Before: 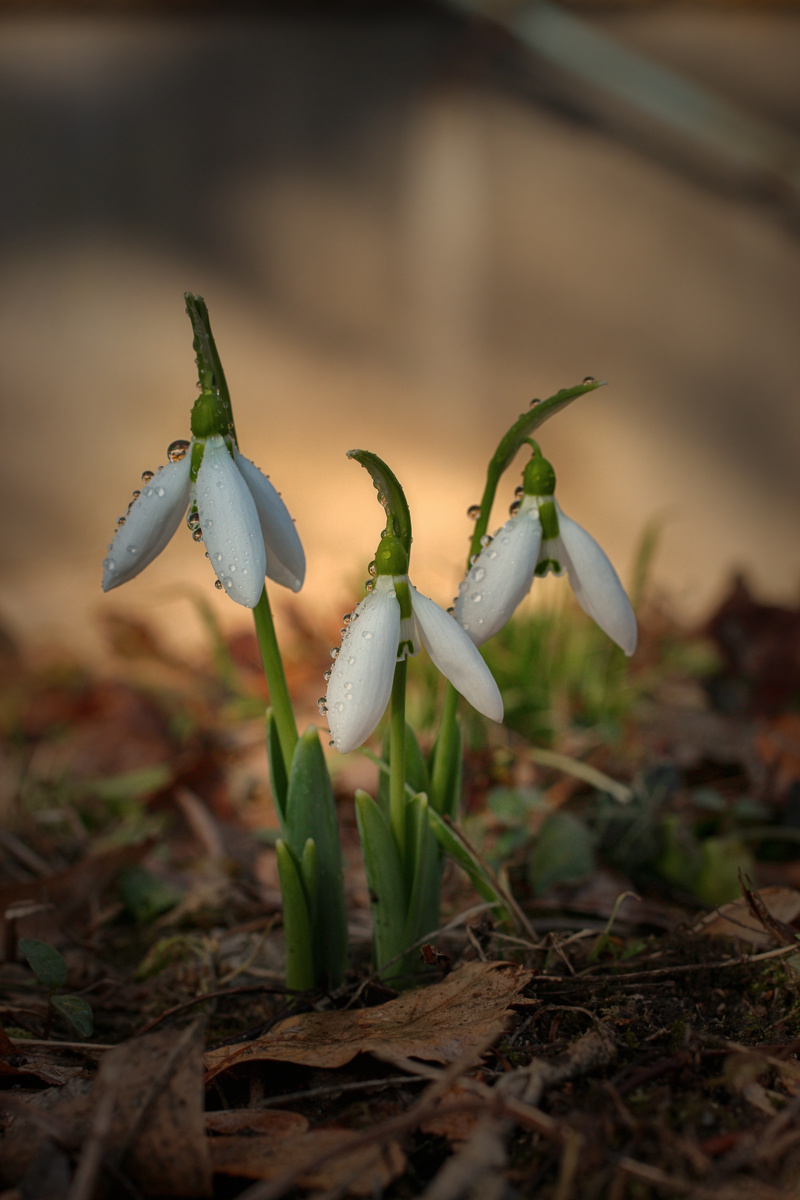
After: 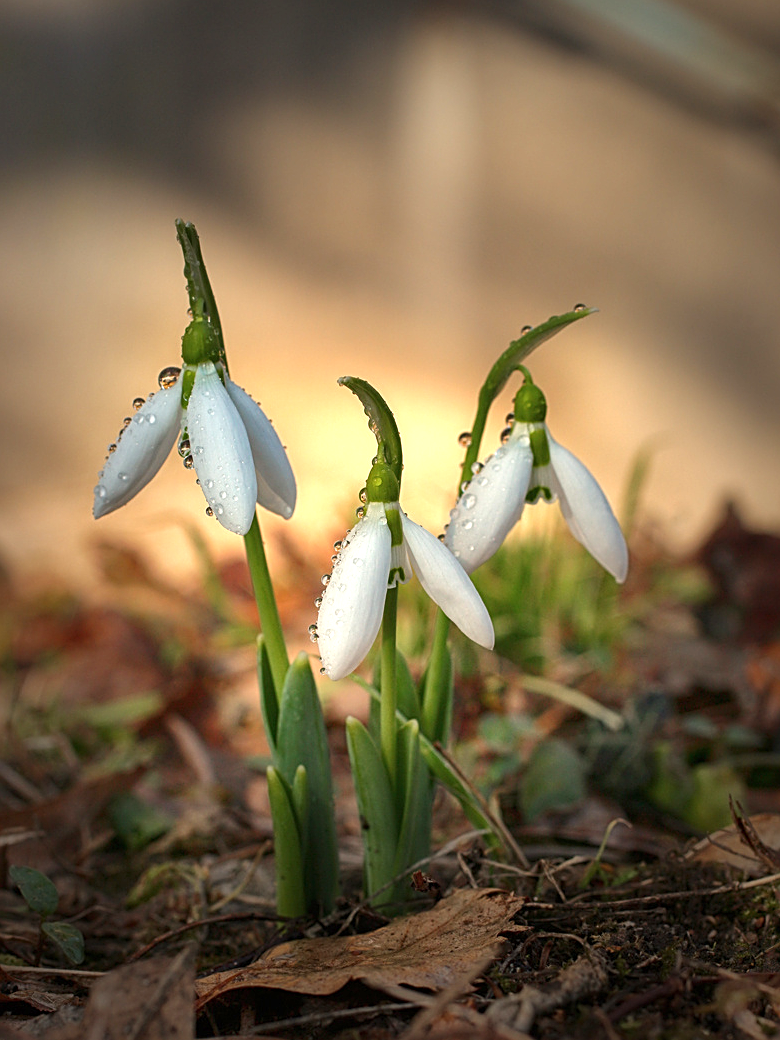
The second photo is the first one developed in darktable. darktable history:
sharpen: on, module defaults
exposure: black level correction 0, exposure 0.936 EV, compensate highlight preservation false
crop: left 1.168%, top 6.121%, right 1.322%, bottom 7.171%
